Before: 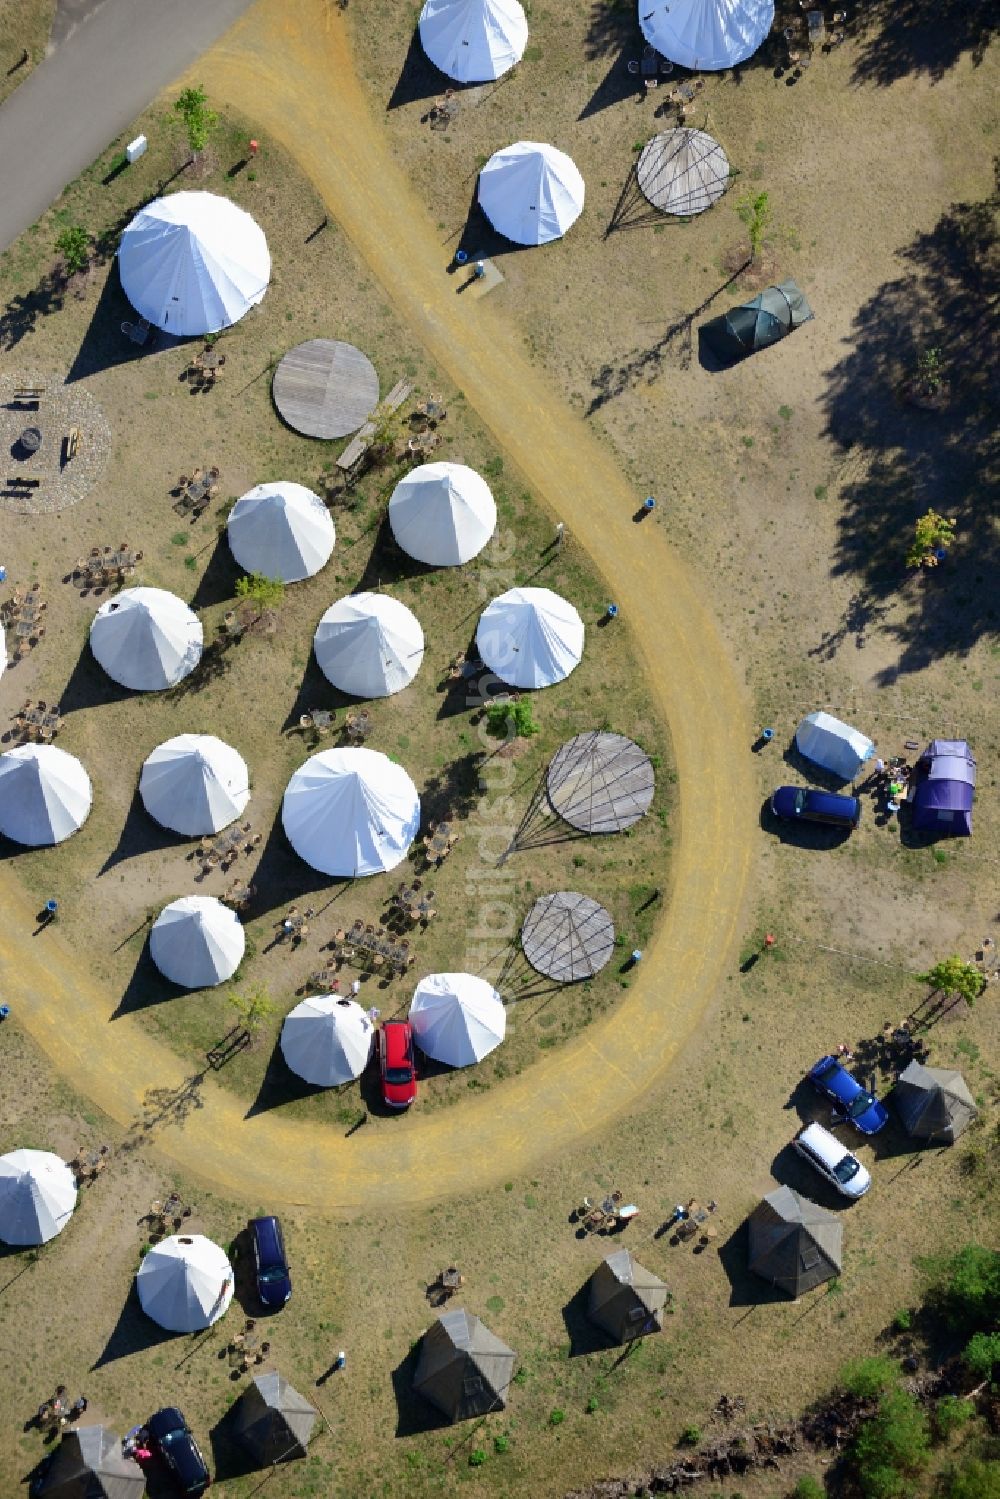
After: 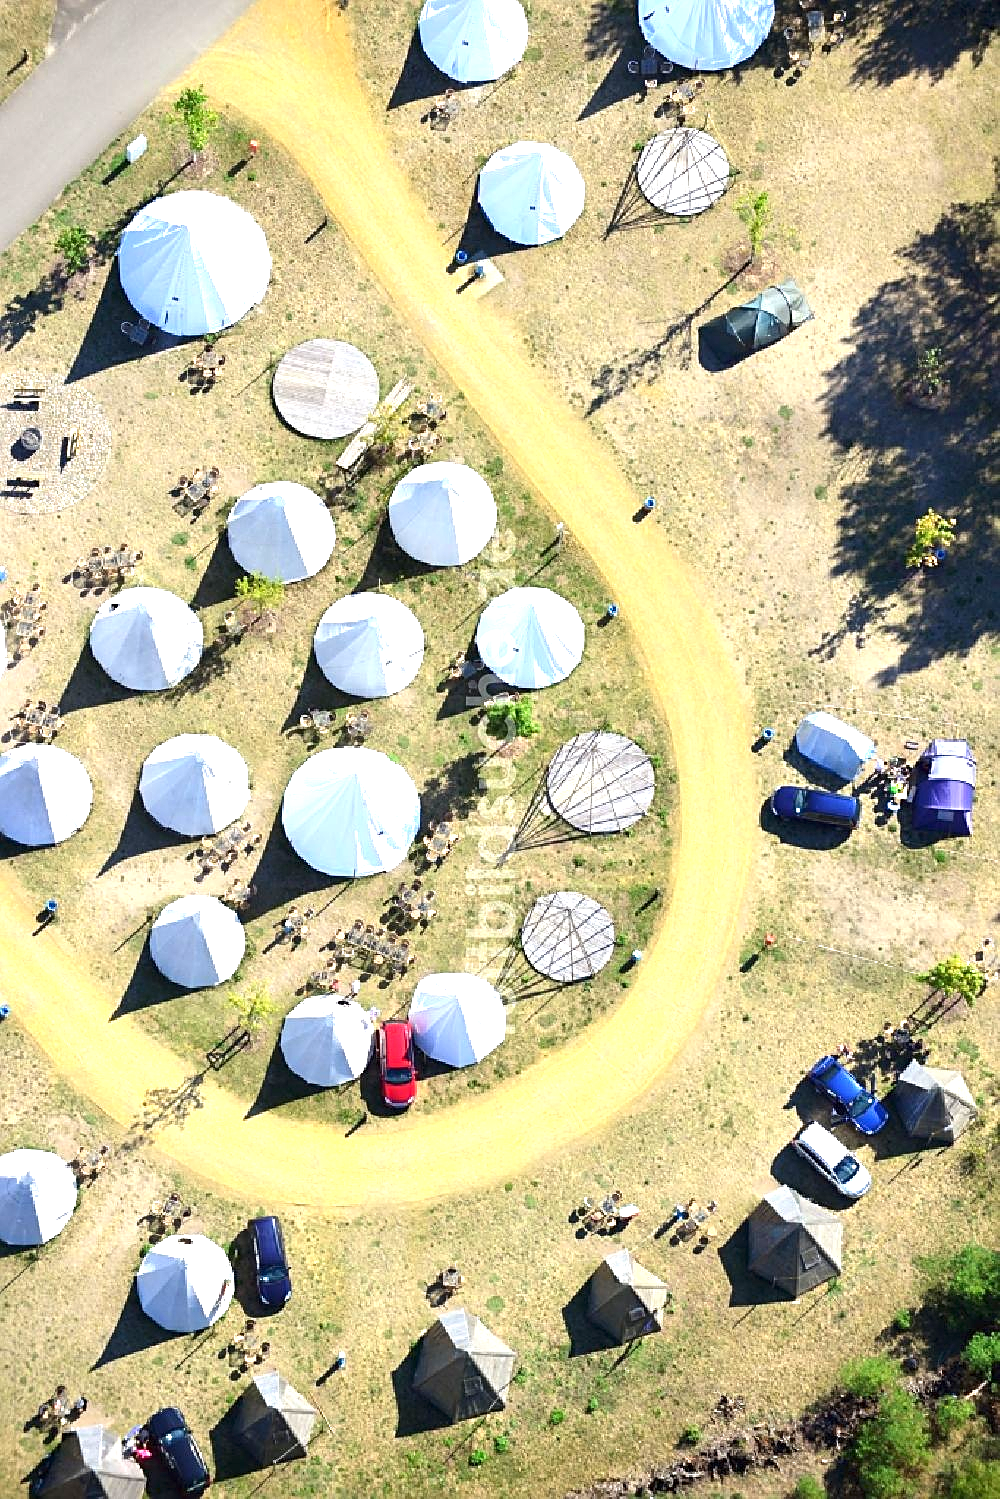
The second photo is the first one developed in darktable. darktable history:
exposure: black level correction 0, exposure 1.386 EV, compensate highlight preservation false
sharpen: on, module defaults
